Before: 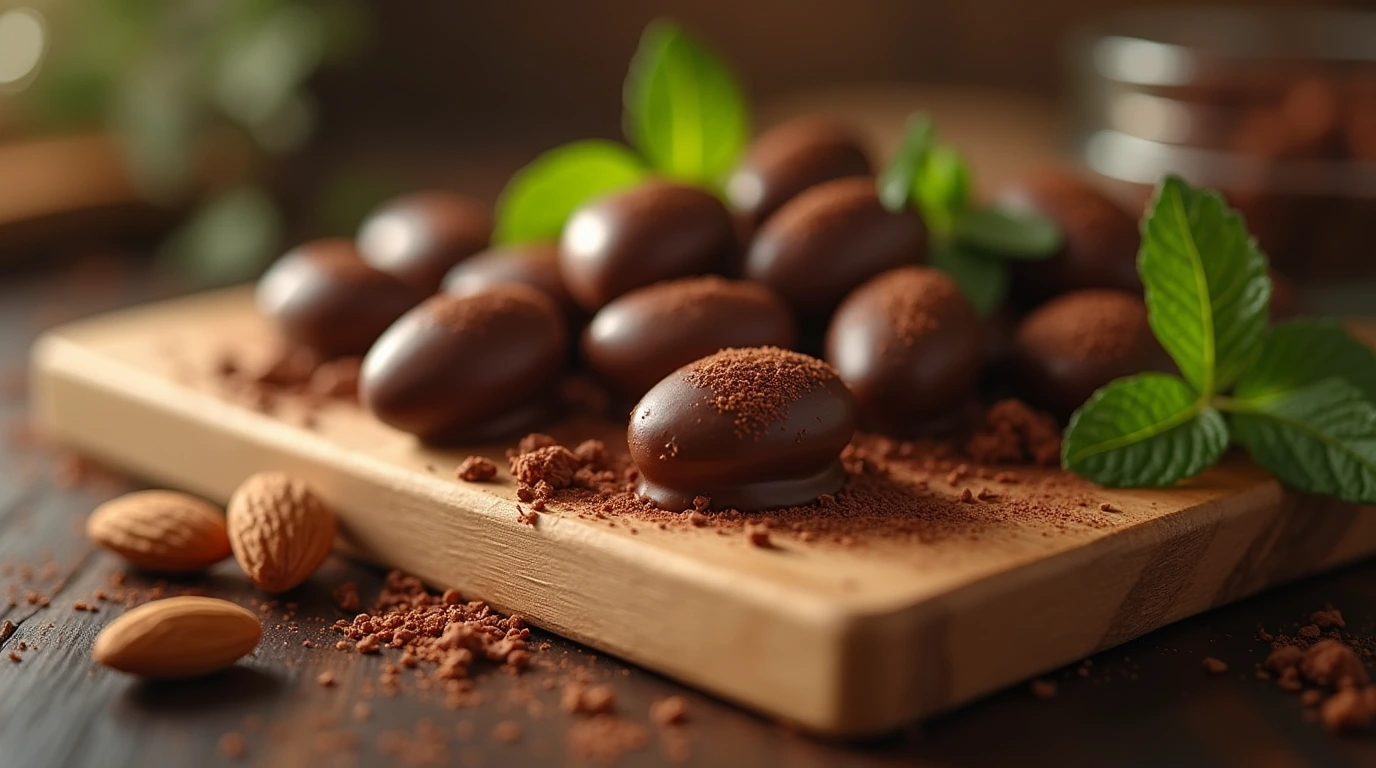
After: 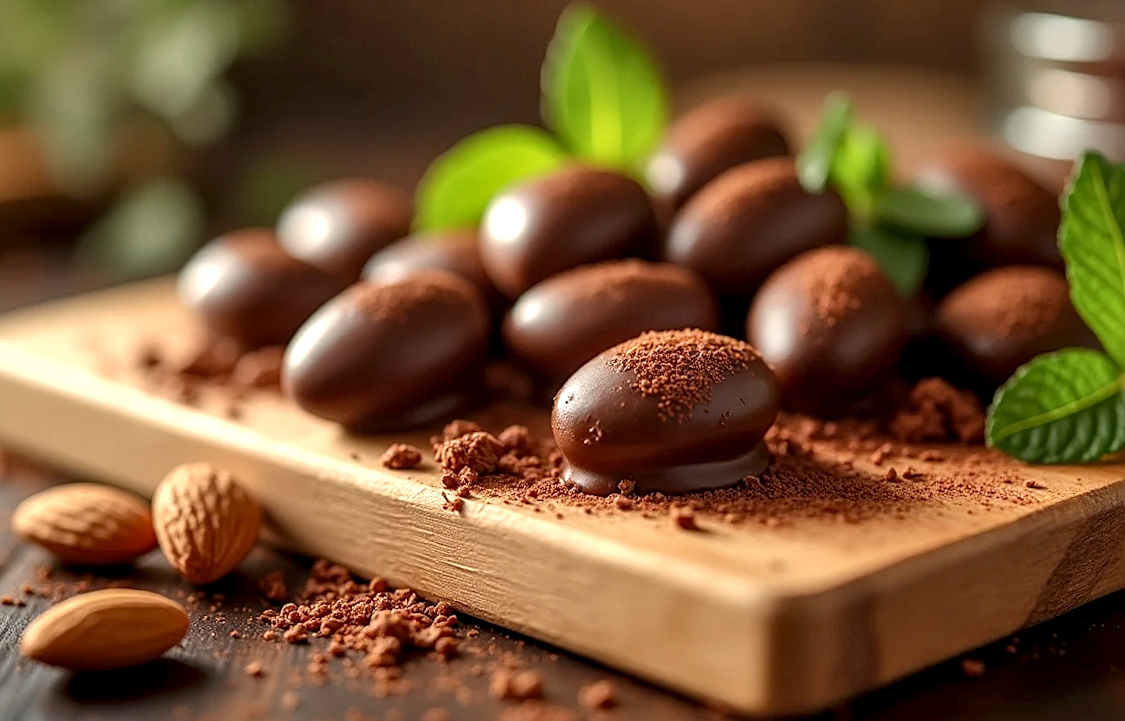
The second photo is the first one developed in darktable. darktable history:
sharpen: amount 0.2
crop and rotate: angle 1°, left 4.281%, top 0.642%, right 11.383%, bottom 2.486%
local contrast: detail 130%
shadows and highlights: soften with gaussian
exposure: black level correction 0.003, exposure 0.383 EV, compensate highlight preservation false
